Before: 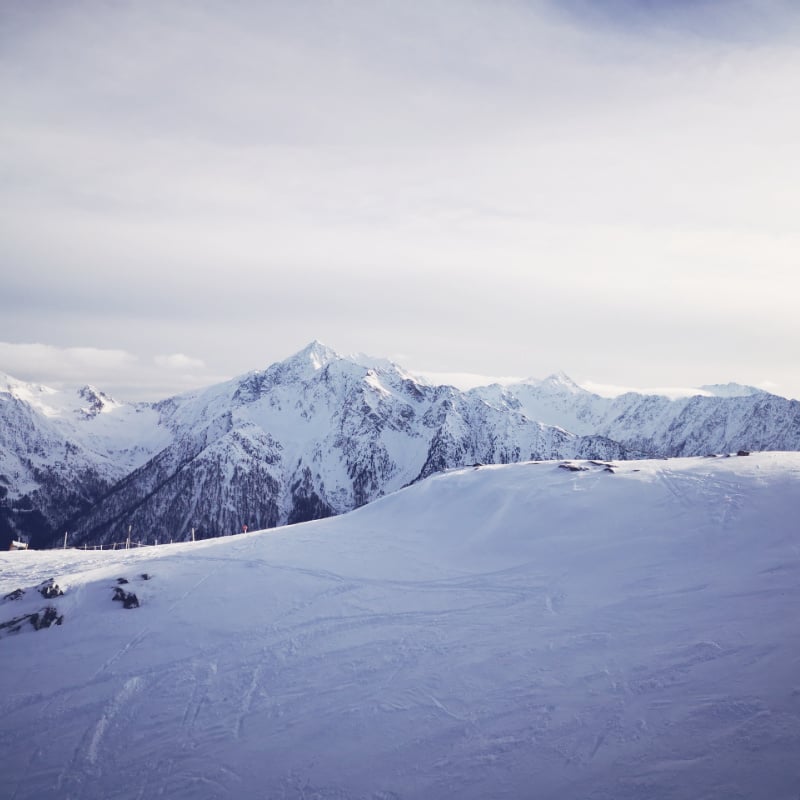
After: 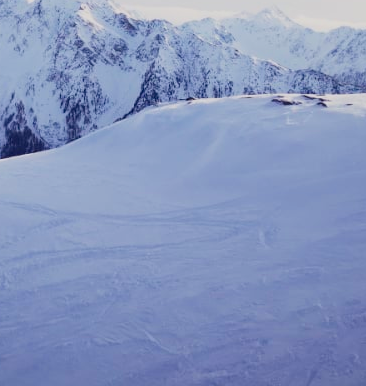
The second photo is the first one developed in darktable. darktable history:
contrast brightness saturation: contrast 0.1, brightness 0.03, saturation 0.09
crop: left 35.976%, top 45.819%, right 18.162%, bottom 5.807%
filmic rgb: black relative exposure -7.75 EV, white relative exposure 4.4 EV, threshold 3 EV, hardness 3.76, latitude 38.11%, contrast 0.966, highlights saturation mix 10%, shadows ↔ highlights balance 4.59%, color science v4 (2020), enable highlight reconstruction true
